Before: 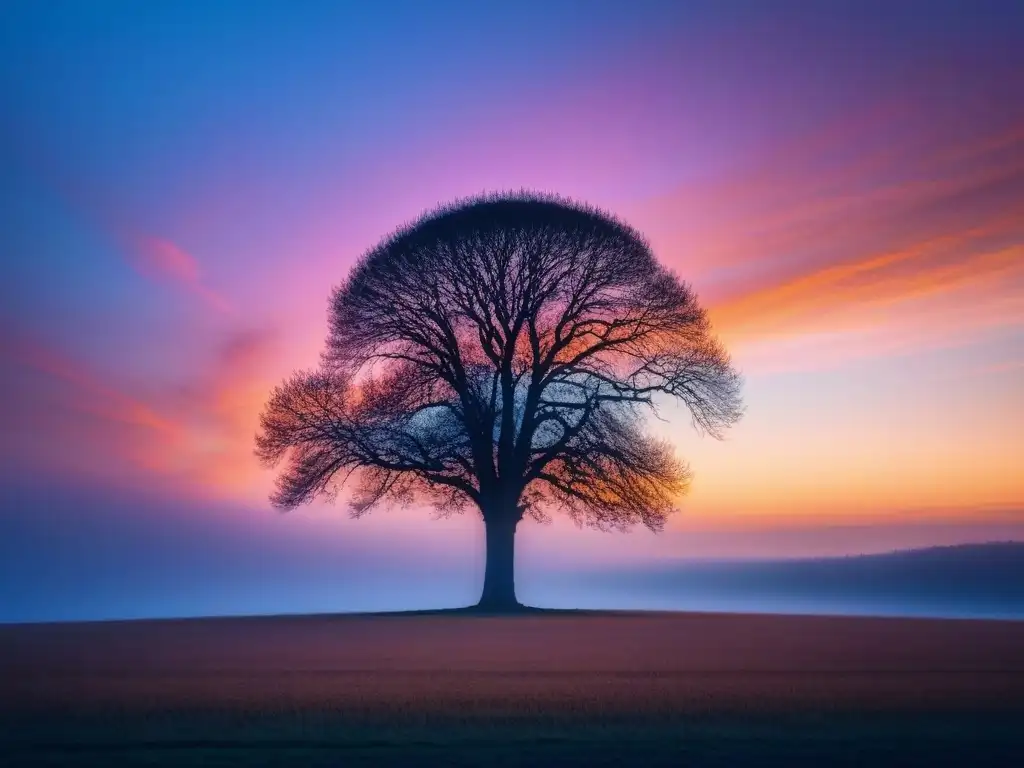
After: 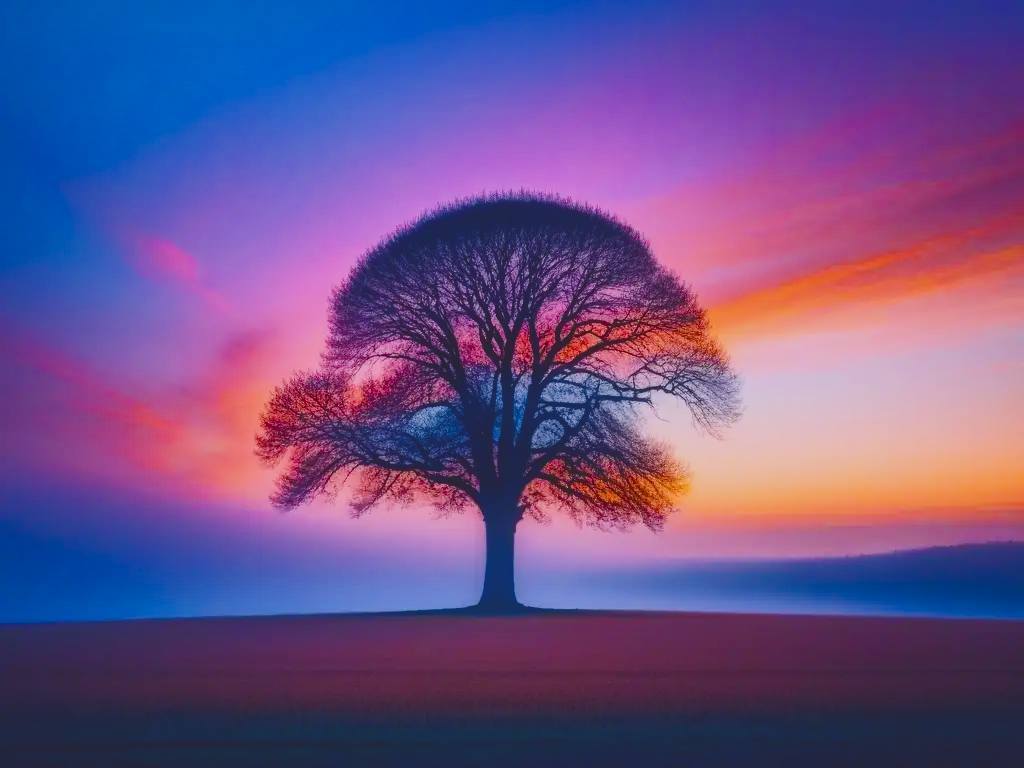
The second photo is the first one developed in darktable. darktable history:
filmic rgb: black relative exposure -7.65 EV, white relative exposure 4.56 EV, hardness 3.61
exposure: exposure 0.507 EV, compensate highlight preservation false
tone curve: curves: ch0 [(0, 0.142) (0.384, 0.314) (0.752, 0.711) (0.991, 0.95)]; ch1 [(0.006, 0.129) (0.346, 0.384) (1, 1)]; ch2 [(0.003, 0.057) (0.261, 0.248) (1, 1)], color space Lab, independent channels
color balance rgb: perceptual saturation grading › global saturation 30%, global vibrance 20%
